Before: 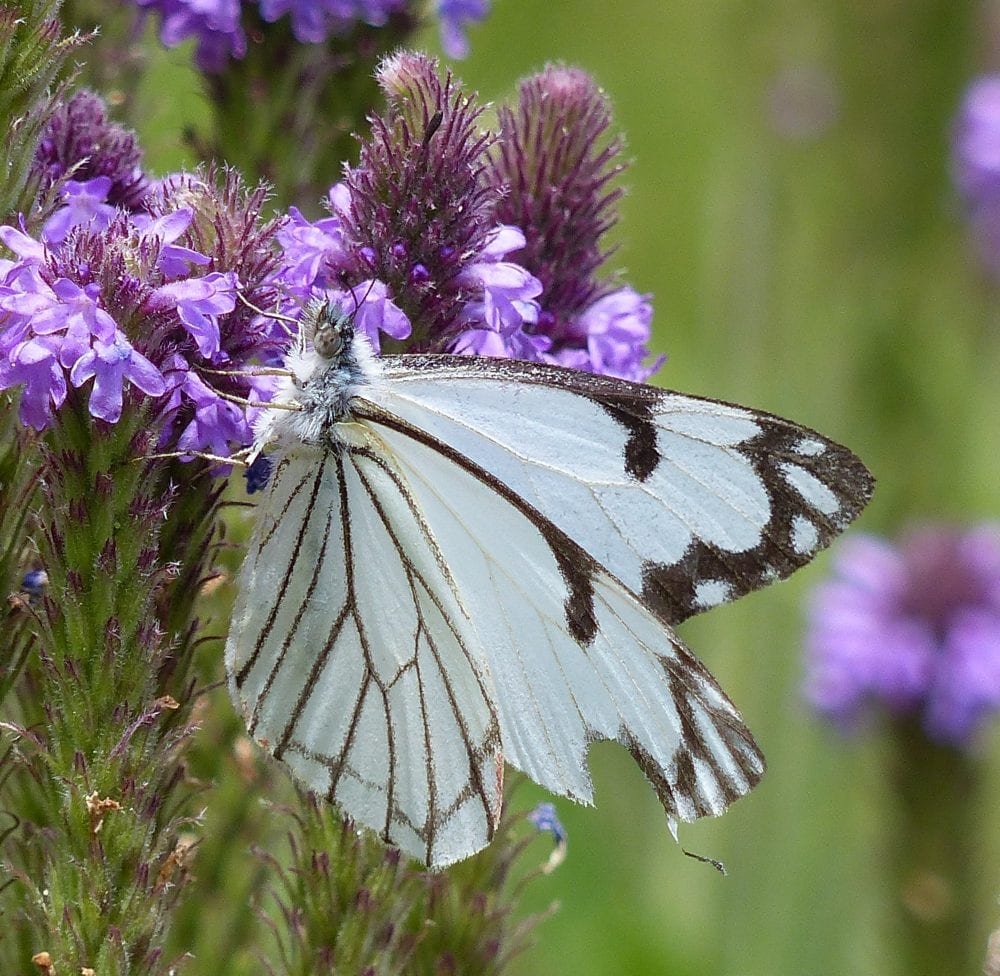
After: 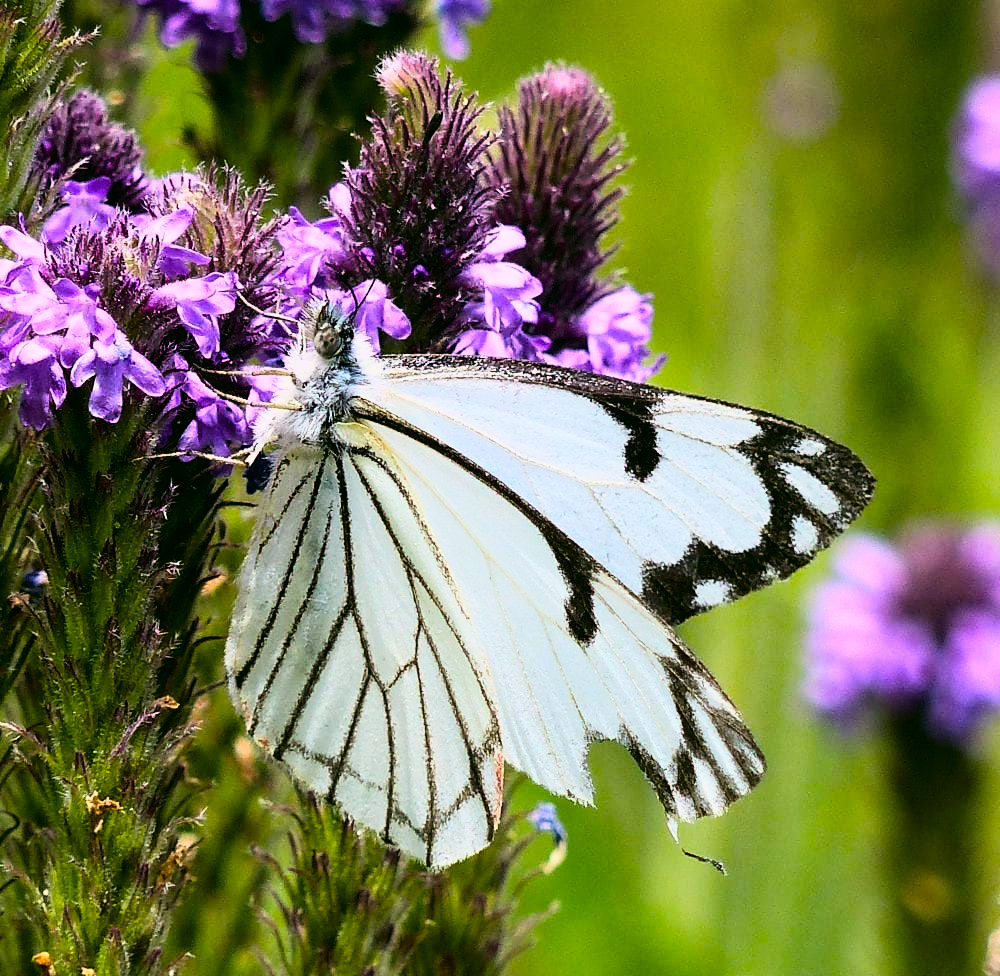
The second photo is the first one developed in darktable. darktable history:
white balance: emerald 1
exposure: black level correction 0, exposure -0.766 EV, compensate highlight preservation false
color correction: highlights a* 4.02, highlights b* 4.98, shadows a* -7.55, shadows b* 4.98
color balance rgb: linear chroma grading › global chroma 10%, perceptual saturation grading › global saturation 30%, global vibrance 10%
rgb curve: curves: ch0 [(0, 0) (0.21, 0.15) (0.24, 0.21) (0.5, 0.75) (0.75, 0.96) (0.89, 0.99) (1, 1)]; ch1 [(0, 0.02) (0.21, 0.13) (0.25, 0.2) (0.5, 0.67) (0.75, 0.9) (0.89, 0.97) (1, 1)]; ch2 [(0, 0.02) (0.21, 0.13) (0.25, 0.2) (0.5, 0.67) (0.75, 0.9) (0.89, 0.97) (1, 1)], compensate middle gray true
